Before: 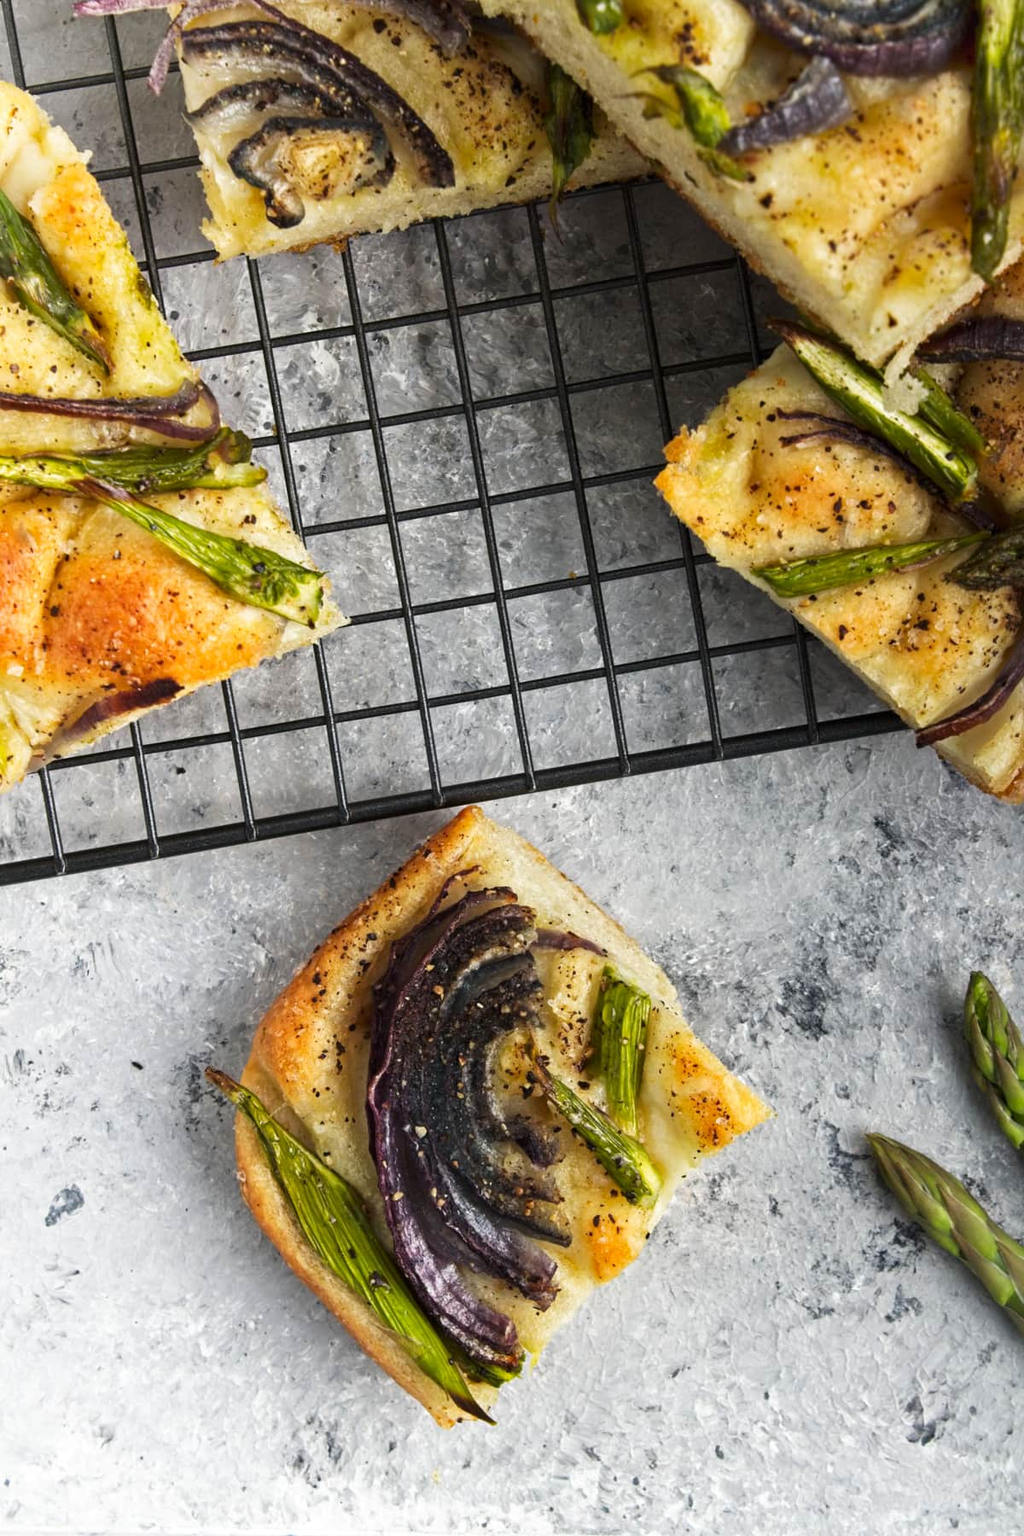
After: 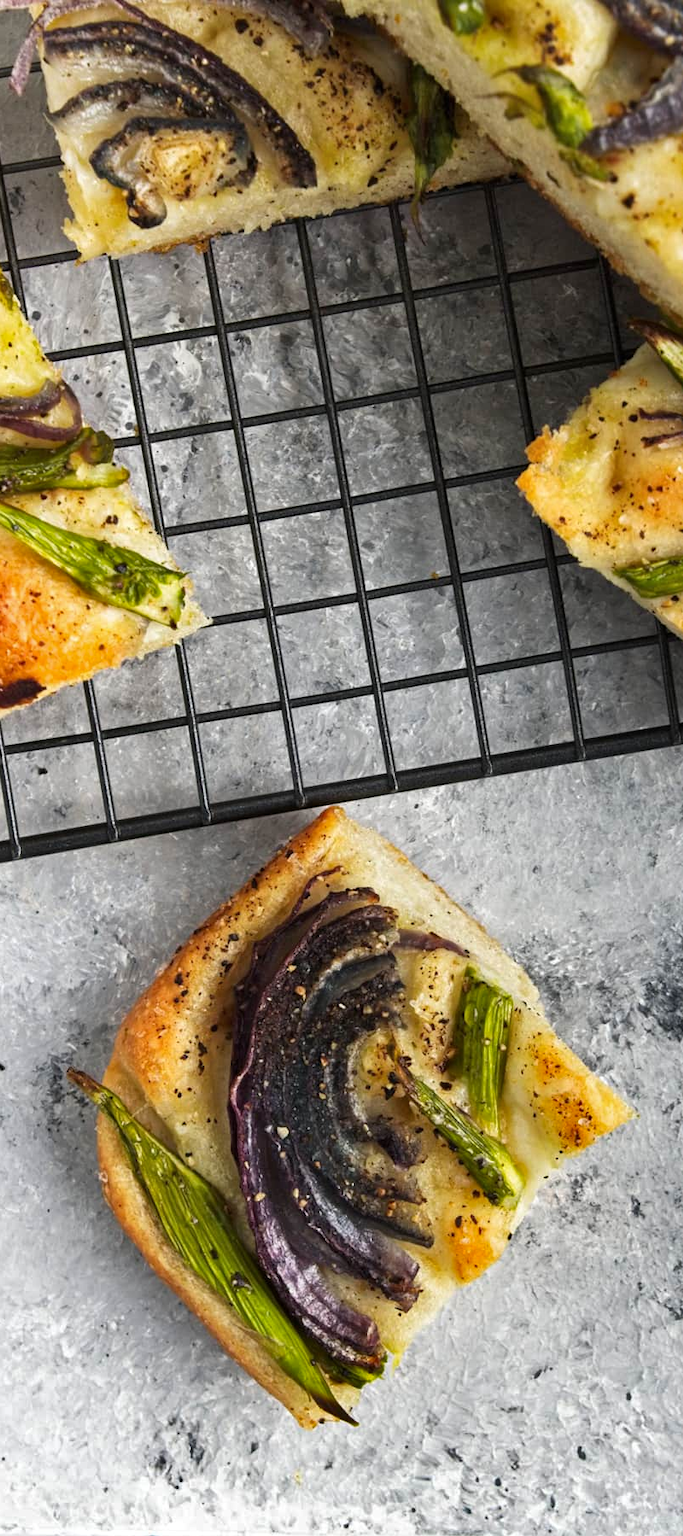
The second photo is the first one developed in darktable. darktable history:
shadows and highlights: shadows 60, soften with gaussian
crop and rotate: left 13.537%, right 19.796%
